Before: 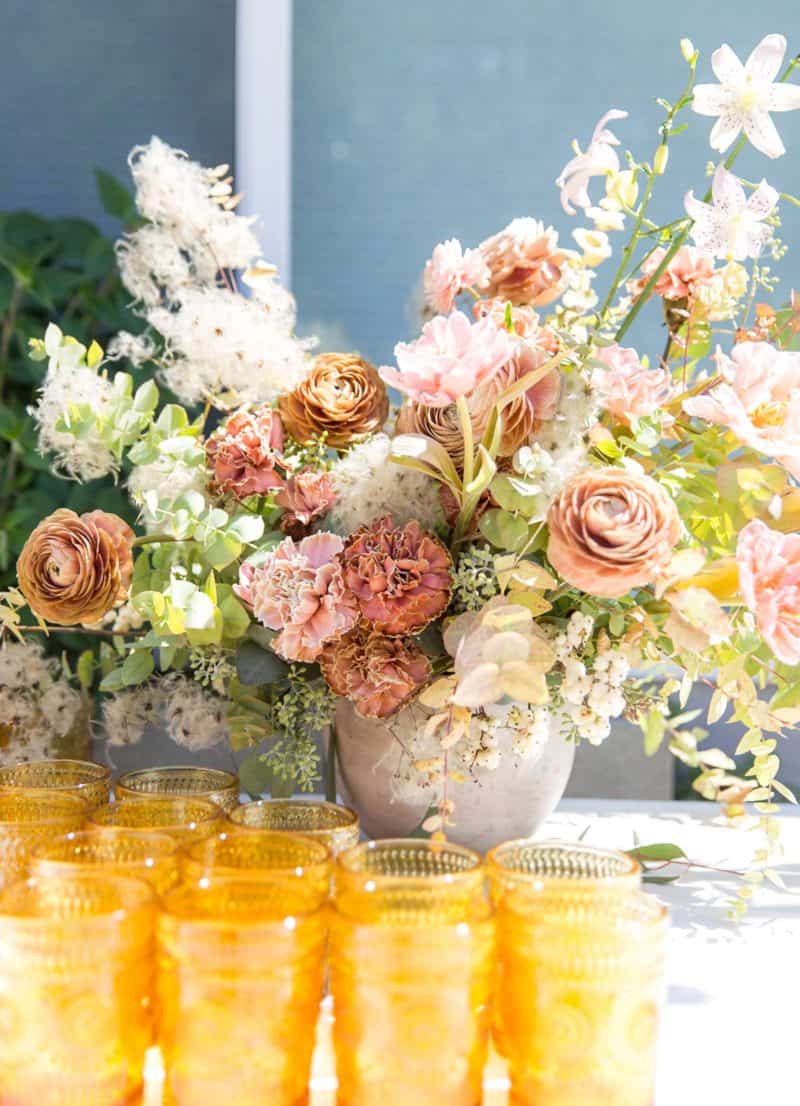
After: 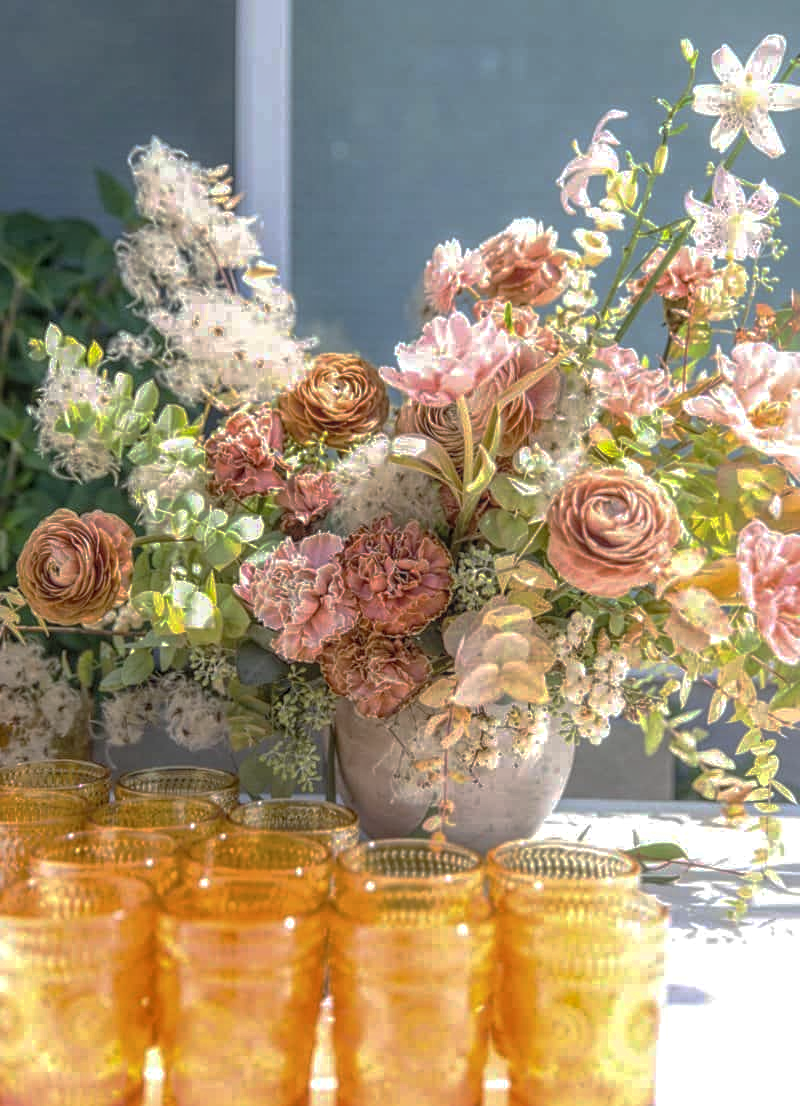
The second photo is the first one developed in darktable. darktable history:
local contrast: highlights 67%, shadows 32%, detail 166%, midtone range 0.2
sharpen: amount 0.21
base curve: curves: ch0 [(0, 0) (0.841, 0.609) (1, 1)], preserve colors none
